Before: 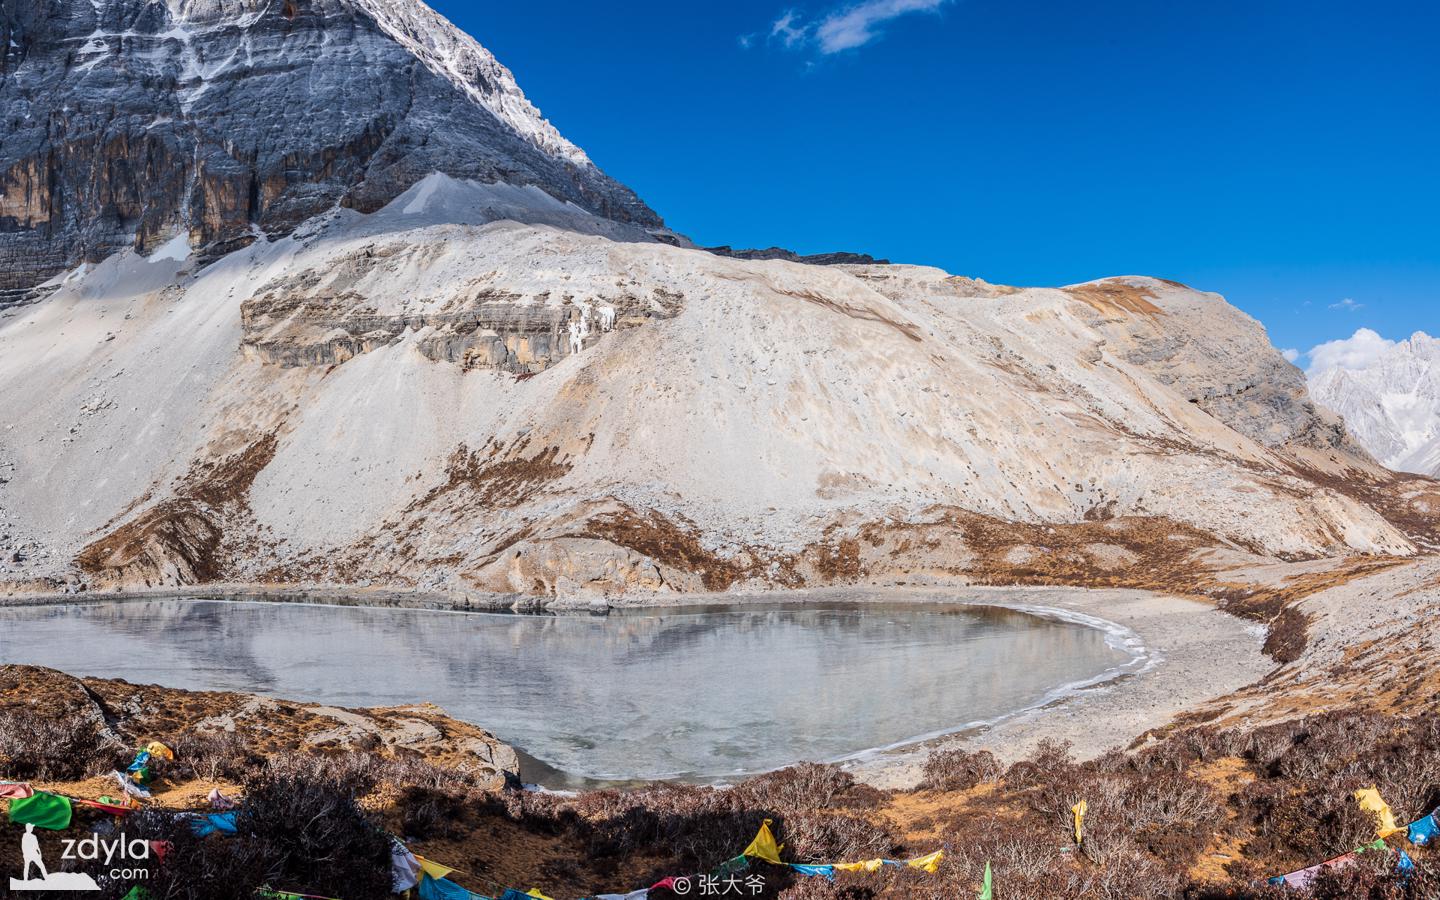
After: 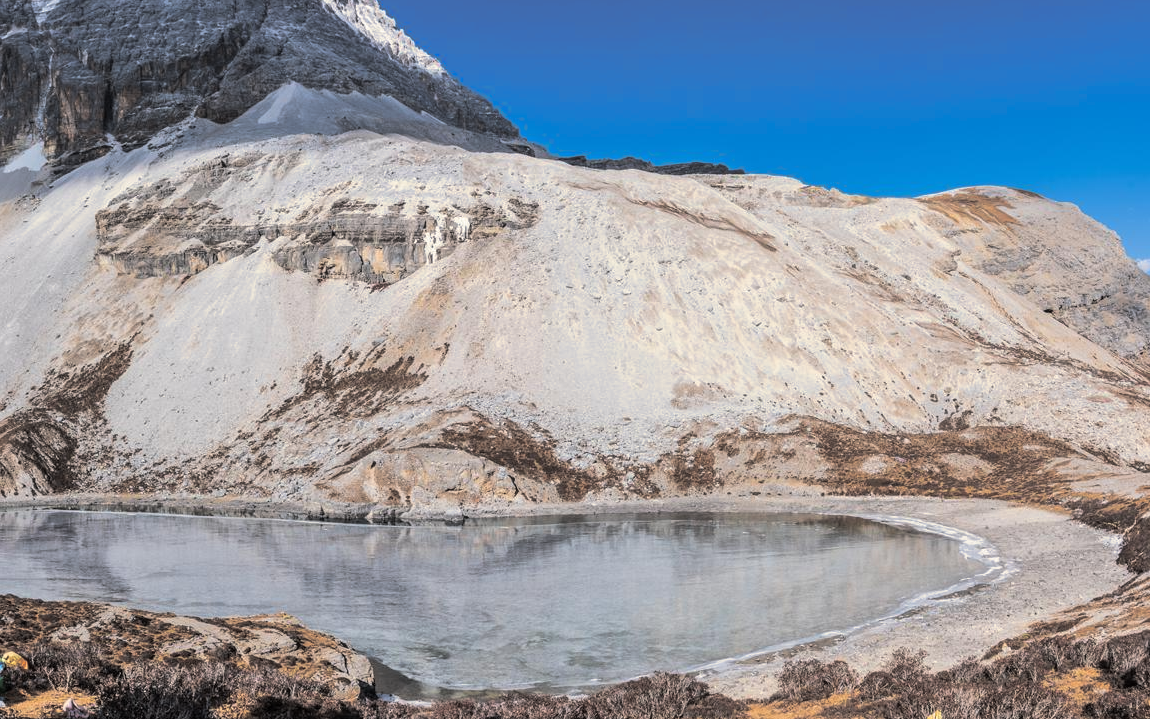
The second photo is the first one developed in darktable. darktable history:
split-toning: shadows › hue 43.2°, shadows › saturation 0, highlights › hue 50.4°, highlights › saturation 1
crop and rotate: left 10.071%, top 10.071%, right 10.02%, bottom 10.02%
